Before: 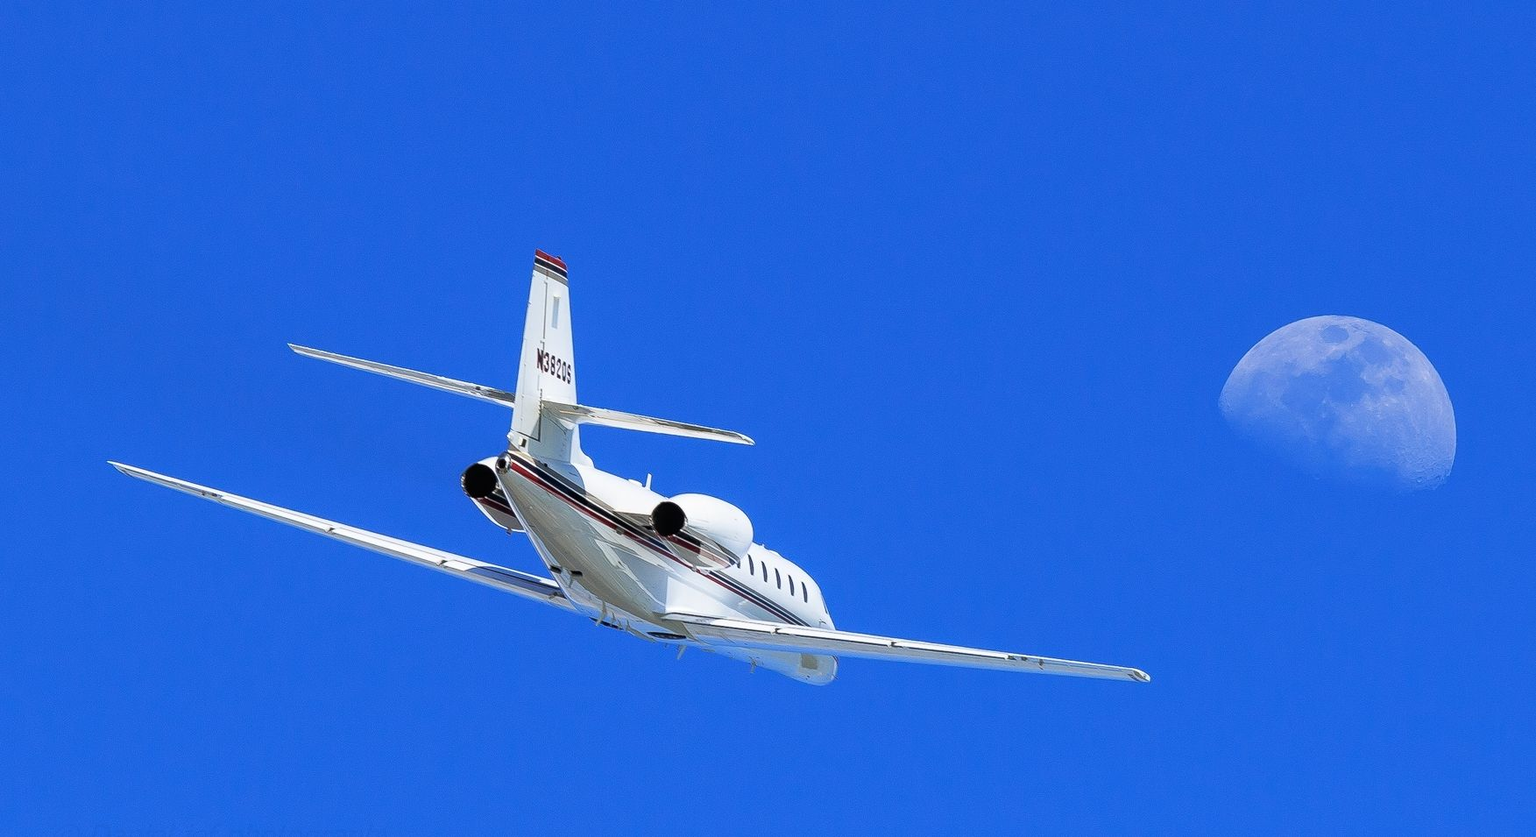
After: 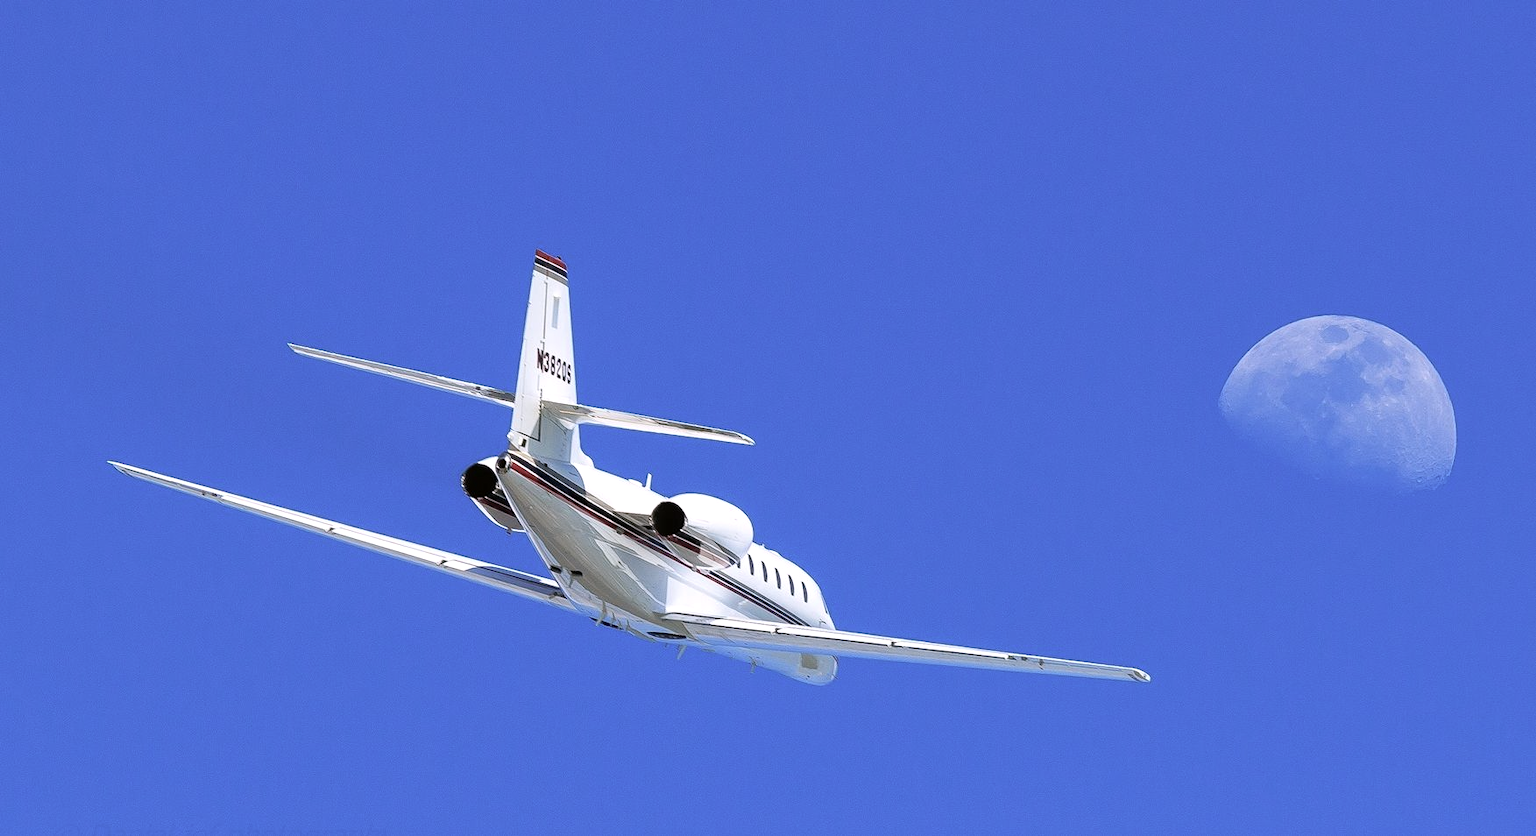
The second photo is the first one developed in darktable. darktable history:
tone equalizer: on, module defaults
exposure: exposure 0.2 EV, compensate highlight preservation false
color correction: highlights a* 3.12, highlights b* -1.55, shadows a* -0.101, shadows b* 2.52, saturation 0.98
contrast brightness saturation: saturation -0.17
